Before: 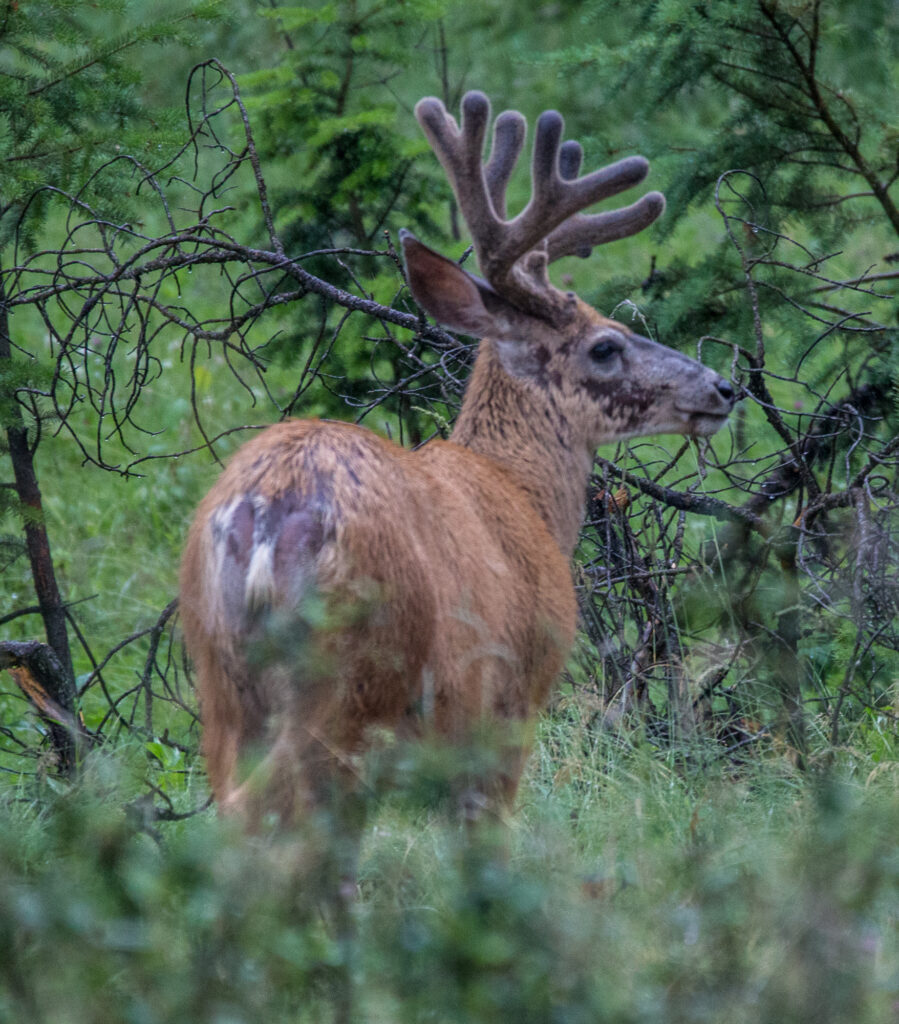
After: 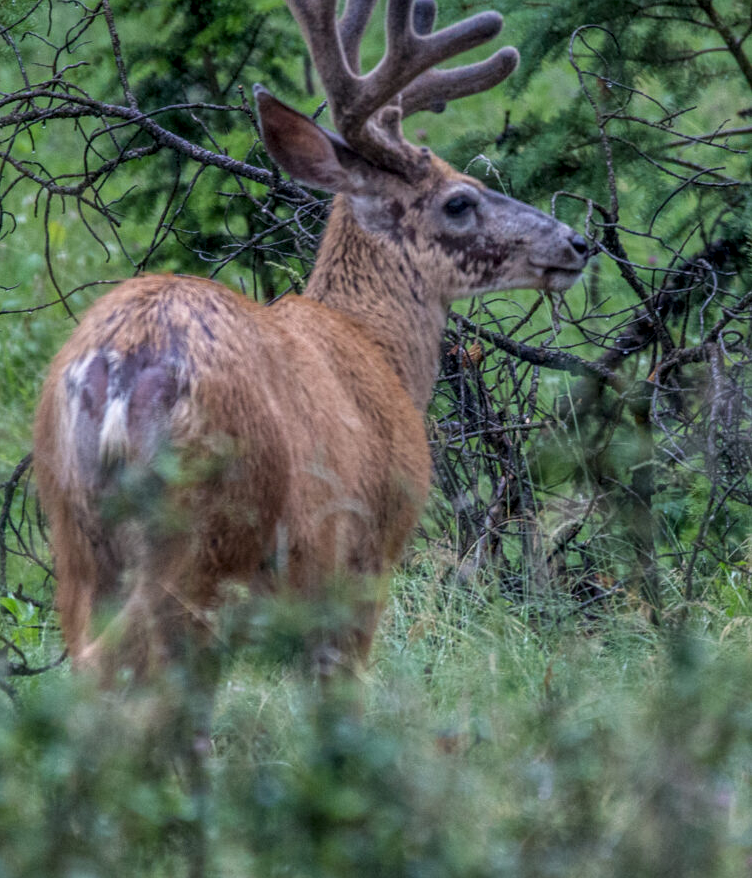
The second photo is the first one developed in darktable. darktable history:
crop: left 16.315%, top 14.246%
local contrast: on, module defaults
